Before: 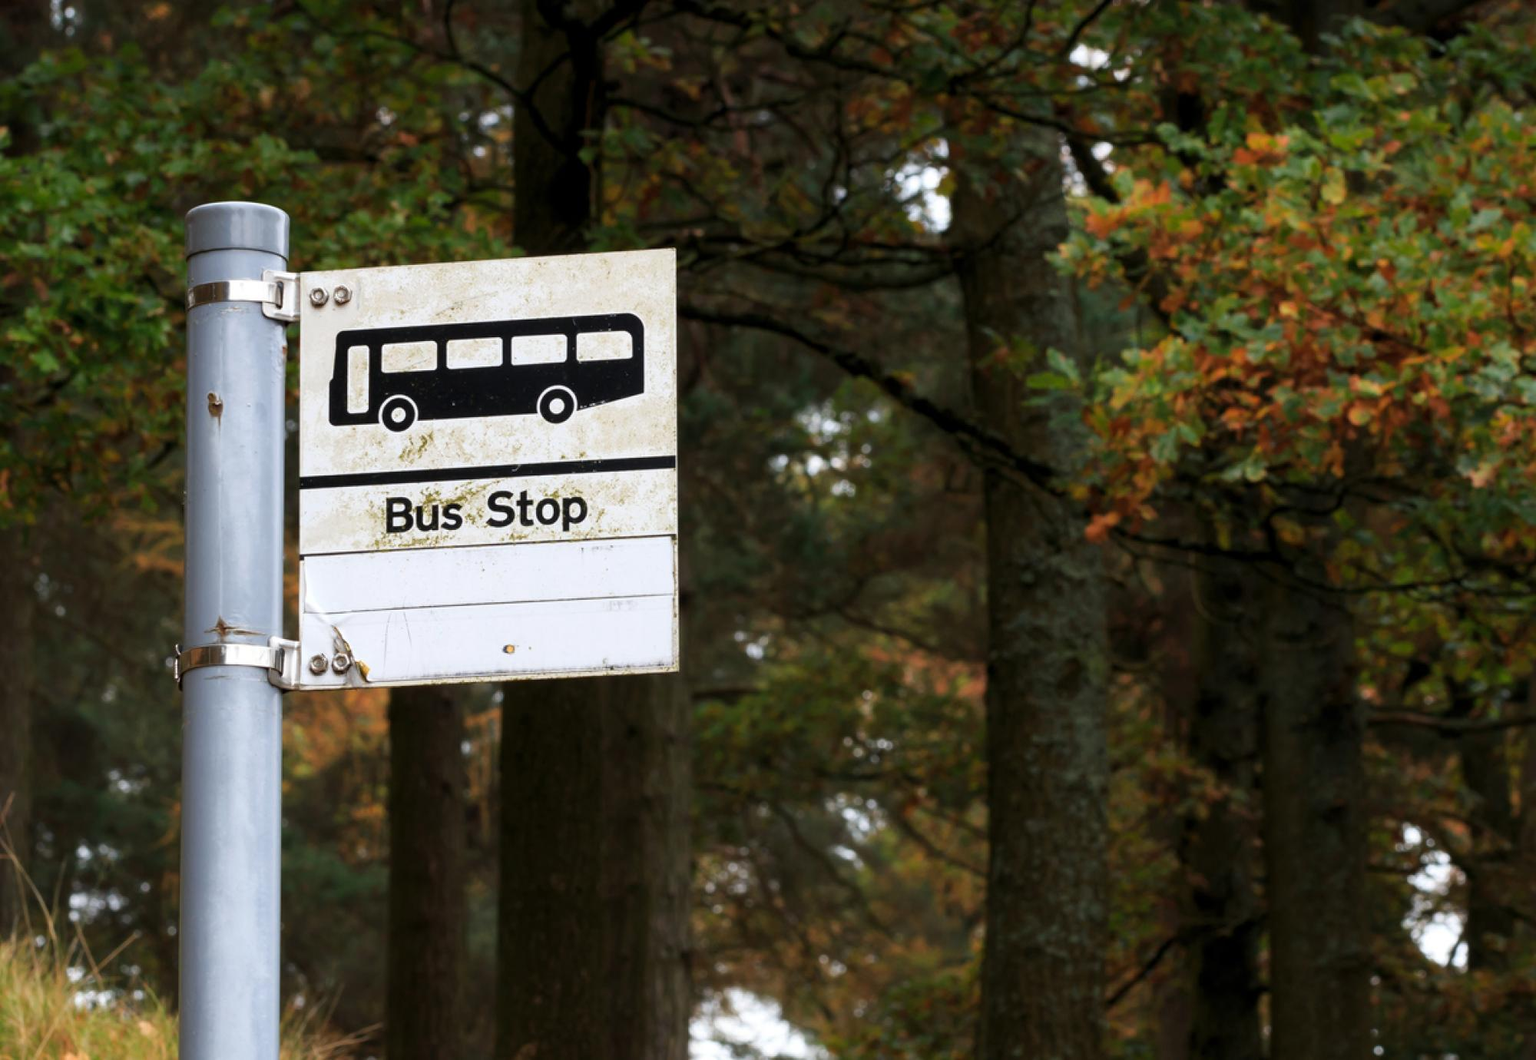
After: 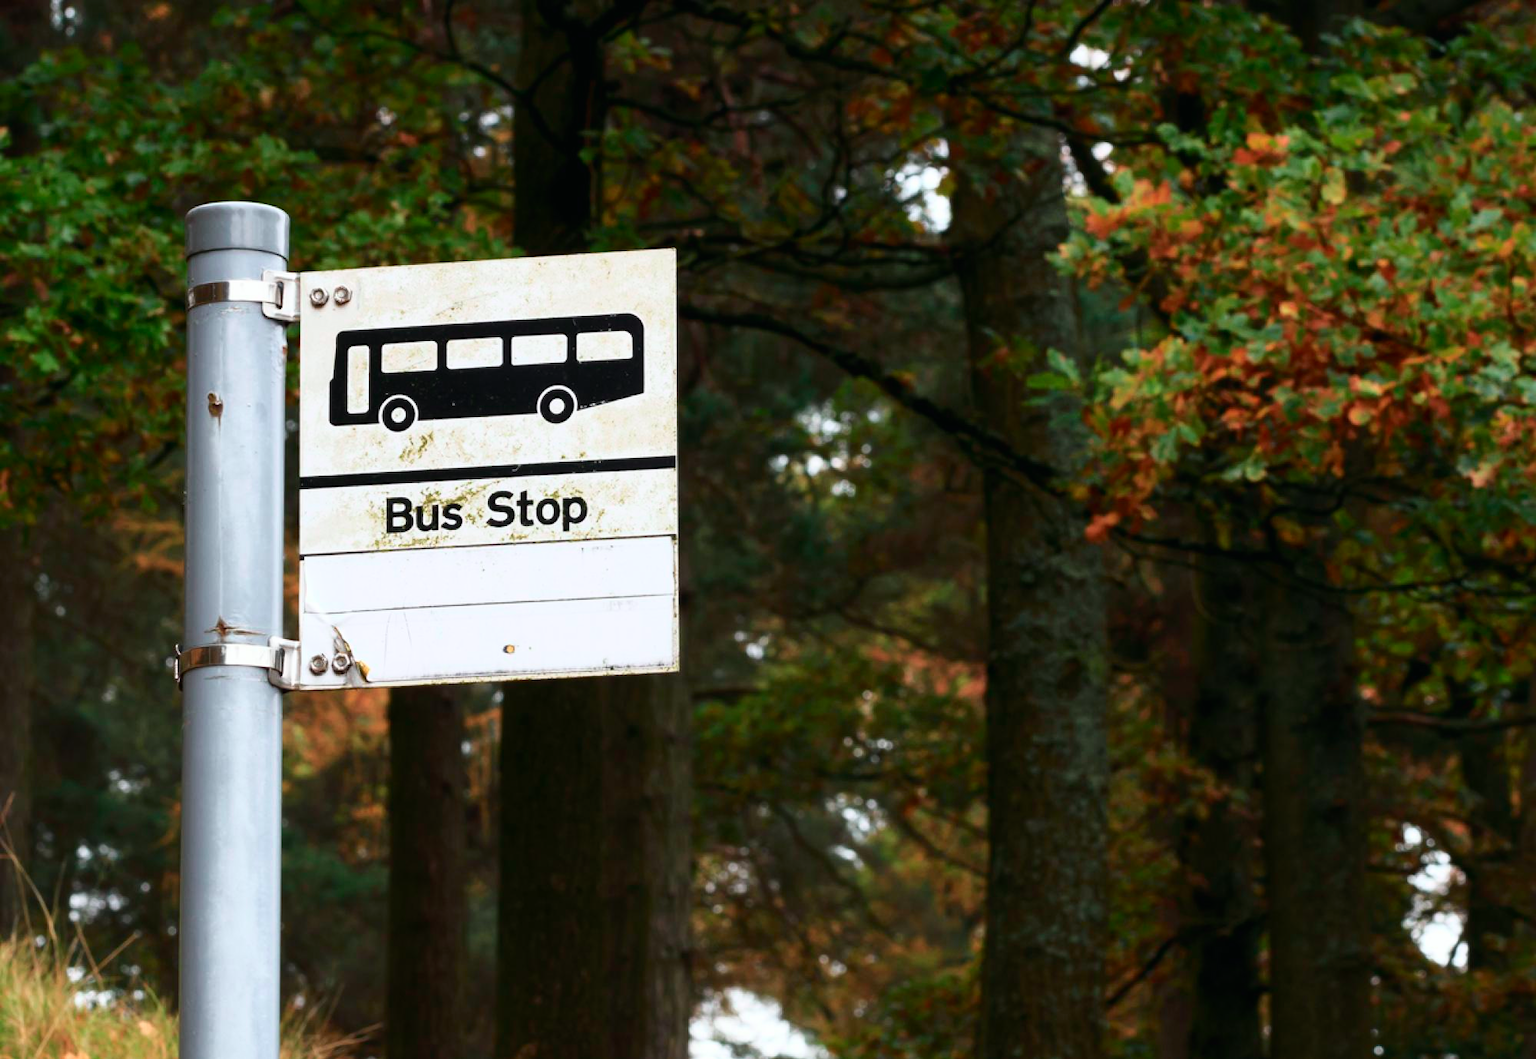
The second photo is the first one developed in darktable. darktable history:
tone curve: curves: ch0 [(0, 0.01) (0.037, 0.032) (0.131, 0.108) (0.275, 0.258) (0.483, 0.512) (0.61, 0.661) (0.696, 0.76) (0.792, 0.867) (0.911, 0.955) (0.997, 0.995)]; ch1 [(0, 0) (0.308, 0.268) (0.425, 0.383) (0.503, 0.502) (0.529, 0.543) (0.706, 0.754) (0.869, 0.907) (1, 1)]; ch2 [(0, 0) (0.228, 0.196) (0.336, 0.315) (0.399, 0.403) (0.485, 0.487) (0.502, 0.502) (0.525, 0.523) (0.545, 0.552) (0.587, 0.61) (0.636, 0.654) (0.711, 0.729) (0.855, 0.87) (0.998, 0.977)], color space Lab, independent channels, preserve colors none
contrast brightness saturation: contrast 0.009, saturation -0.061
